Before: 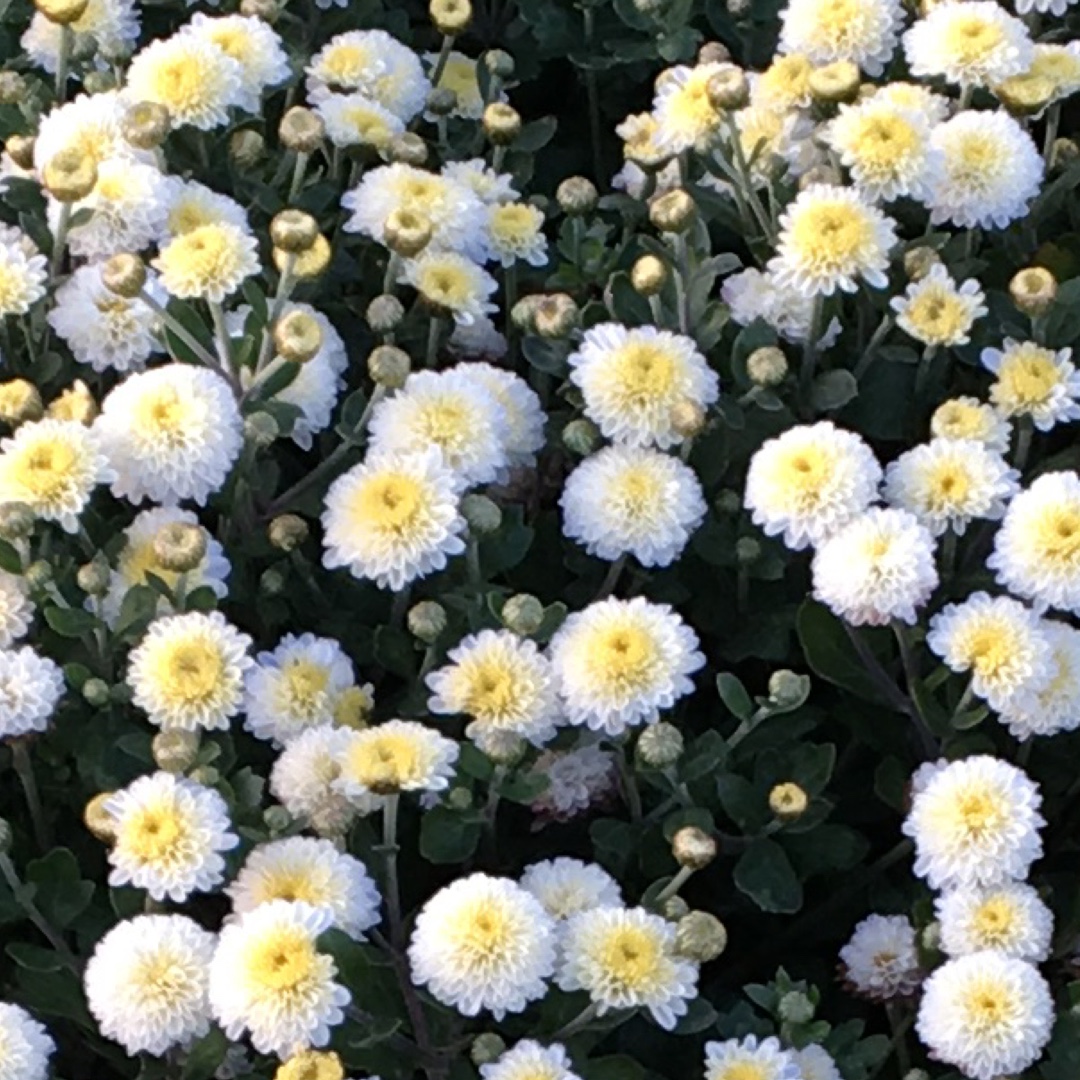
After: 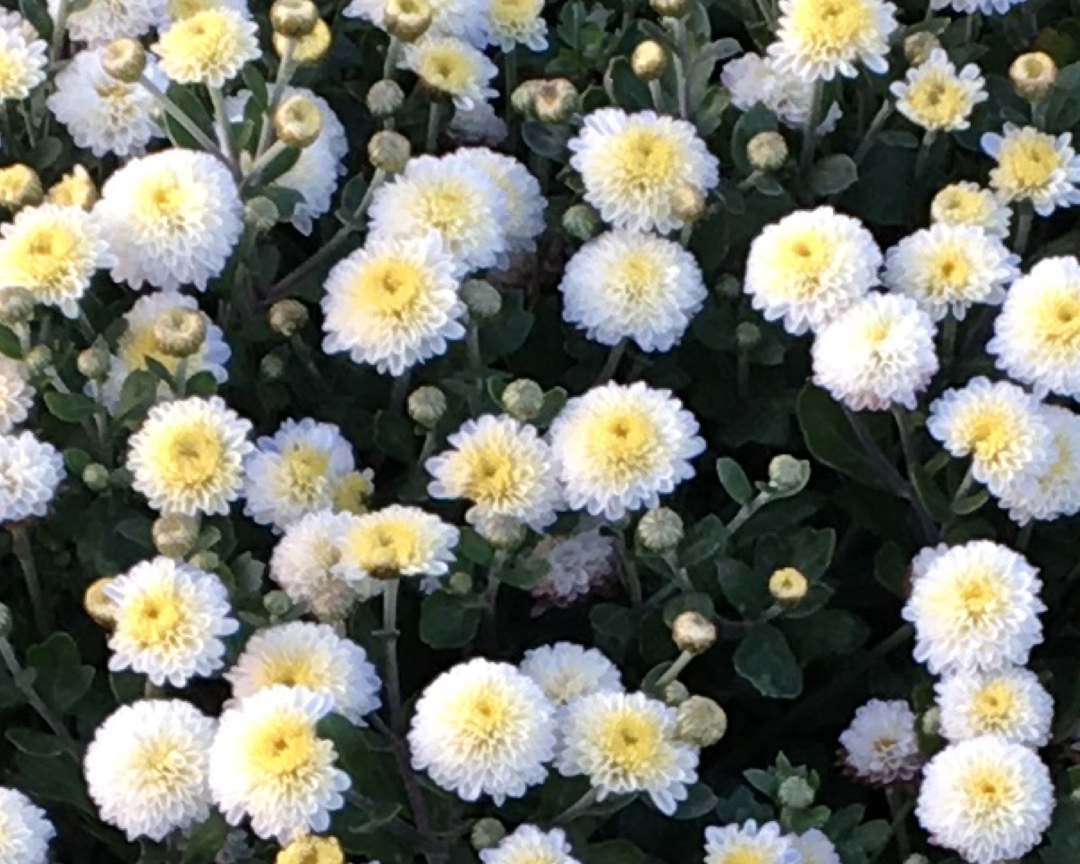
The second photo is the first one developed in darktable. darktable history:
crop and rotate: top 19.998%
shadows and highlights: highlights 70.7, soften with gaussian
